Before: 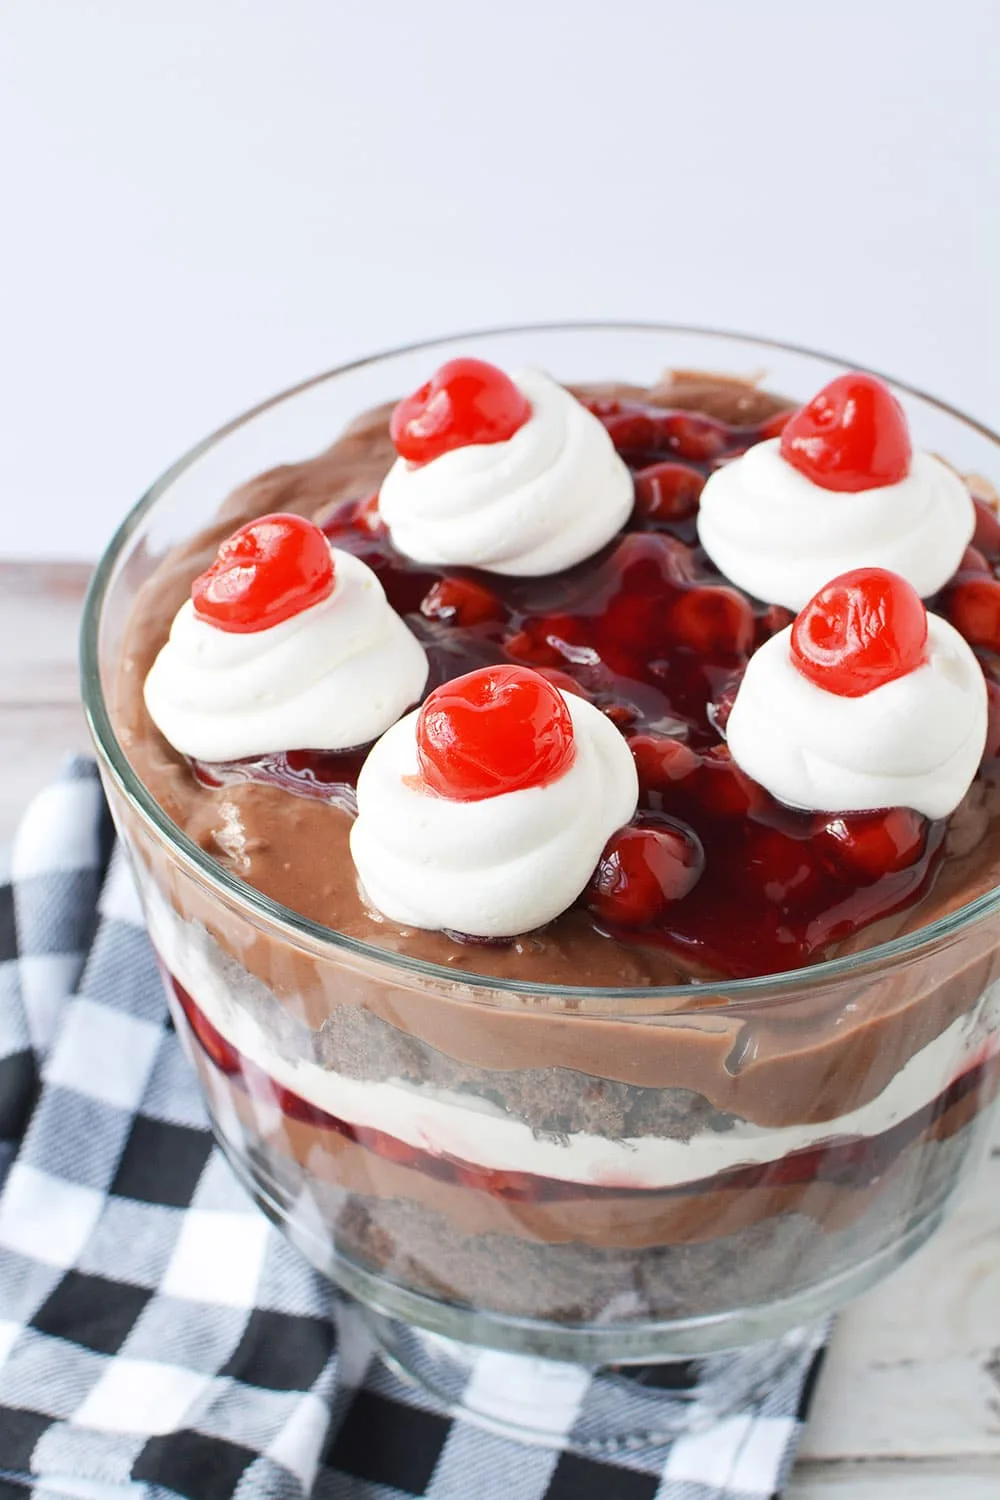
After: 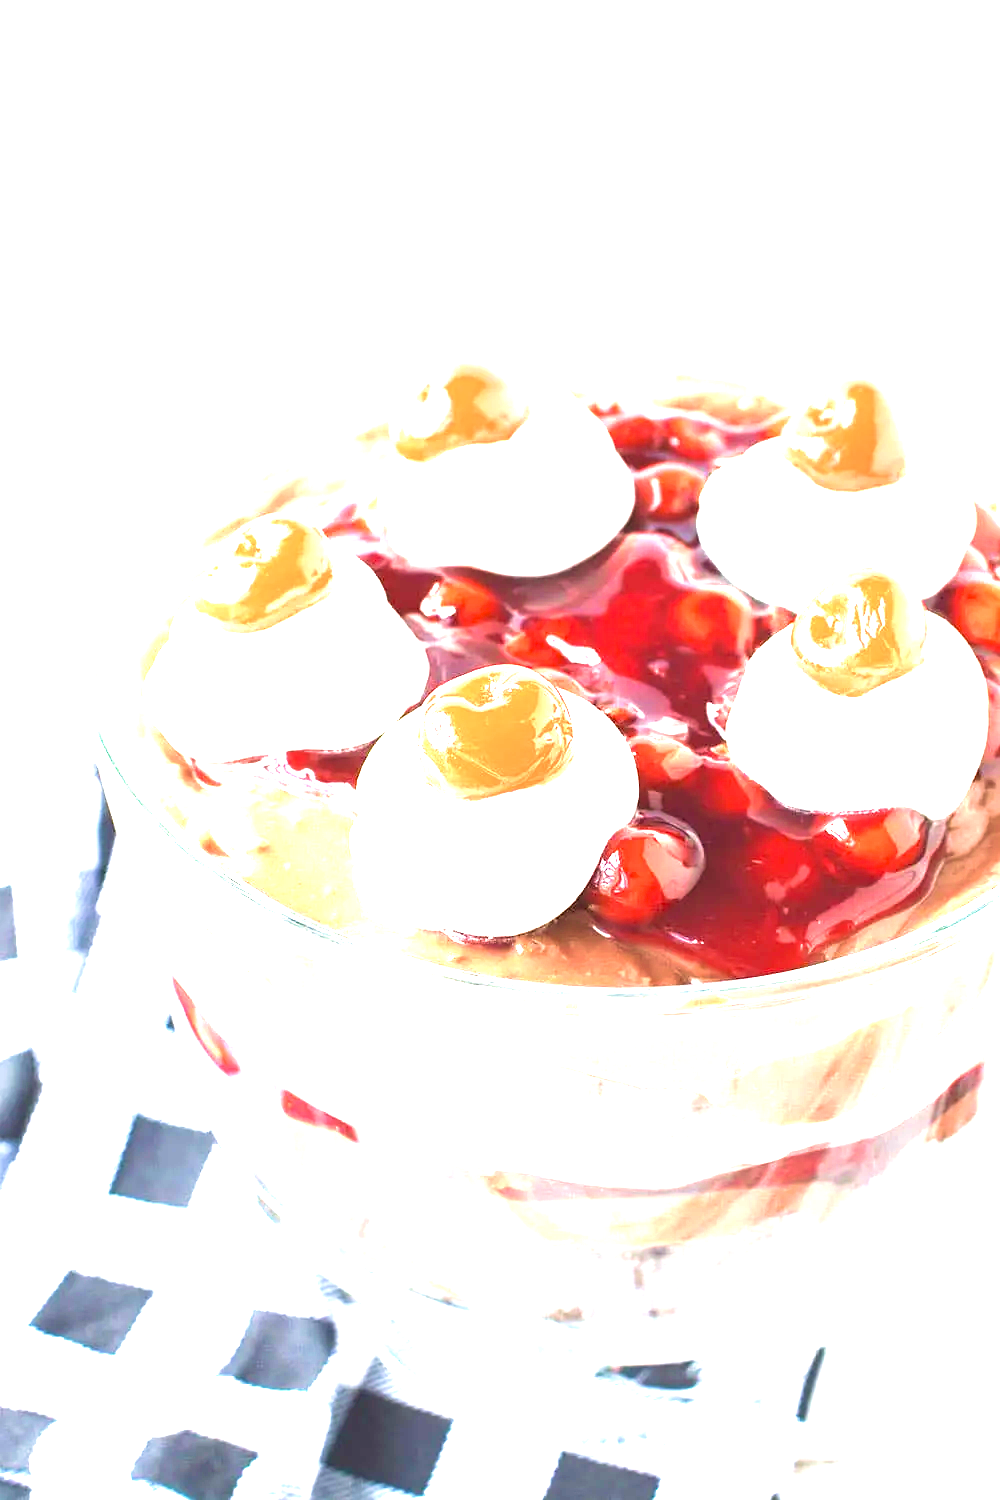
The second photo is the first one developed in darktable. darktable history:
exposure: exposure 3 EV, compensate highlight preservation false
levels: levels [0, 0.499, 1]
velvia: strength 40%
